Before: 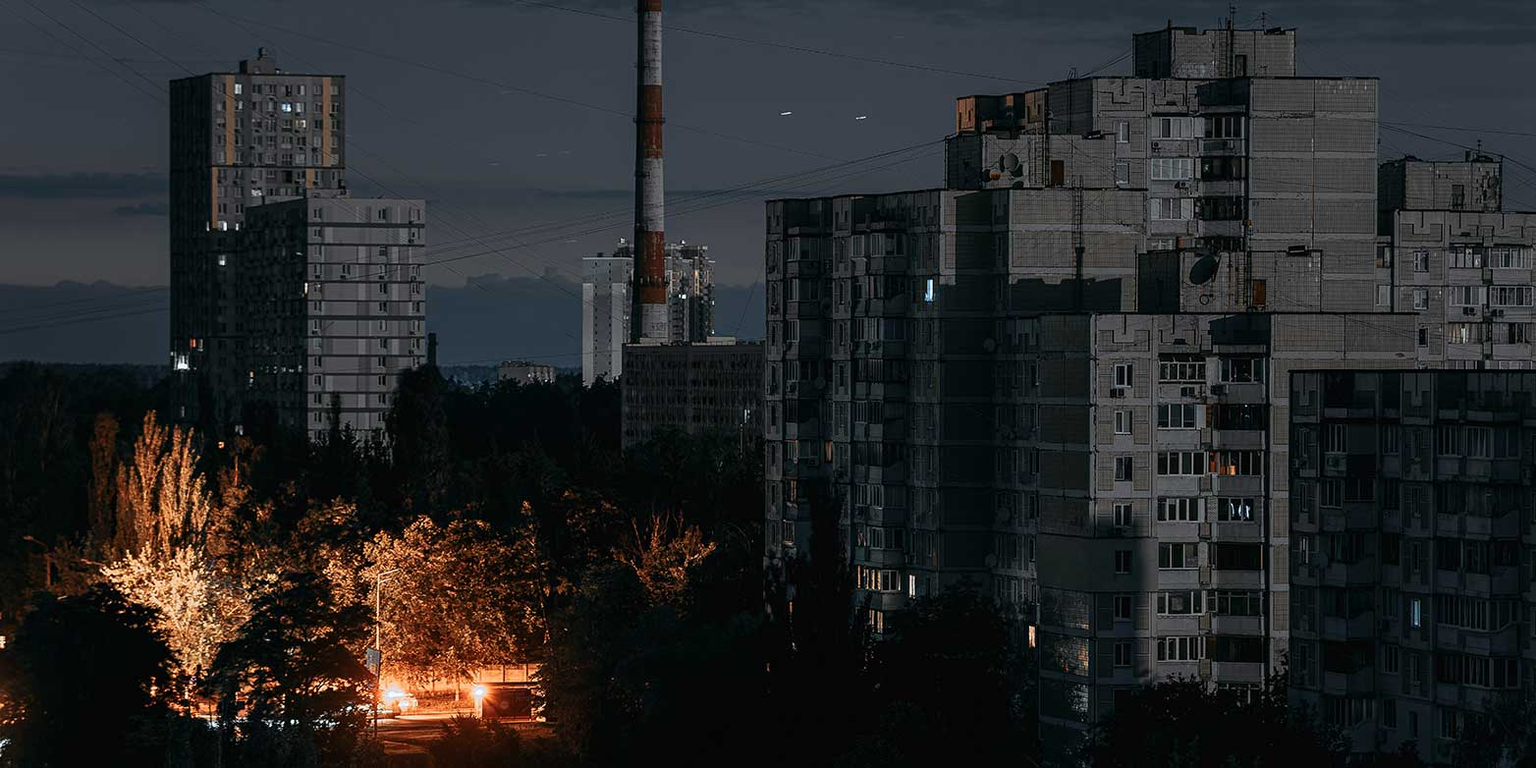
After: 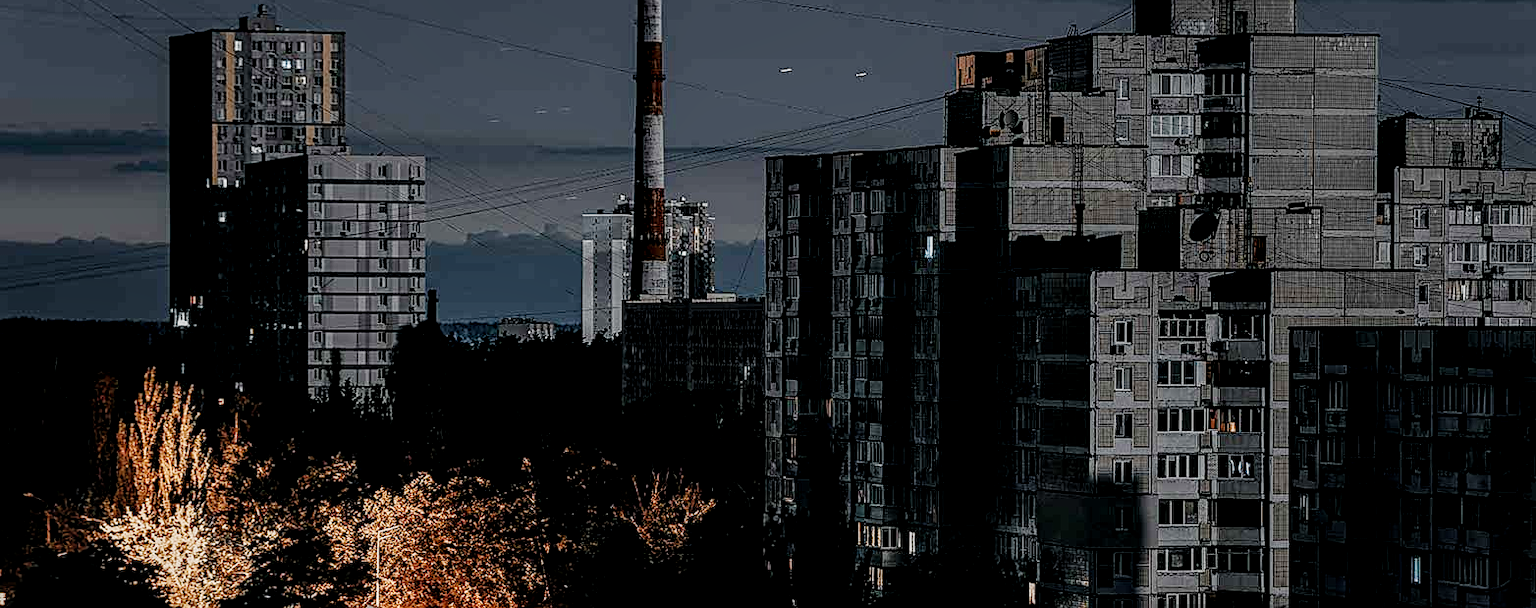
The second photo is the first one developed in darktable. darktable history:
sharpen: on, module defaults
exposure: black level correction 0, exposure 0.498 EV, compensate highlight preservation false
crop and rotate: top 5.648%, bottom 14.942%
filmic rgb: black relative exposure -6.12 EV, white relative exposure 6.94 EV, hardness 2.26, add noise in highlights 0.001, preserve chrominance no, color science v3 (2019), use custom middle-gray values true, contrast in highlights soft
local contrast: detail 150%
